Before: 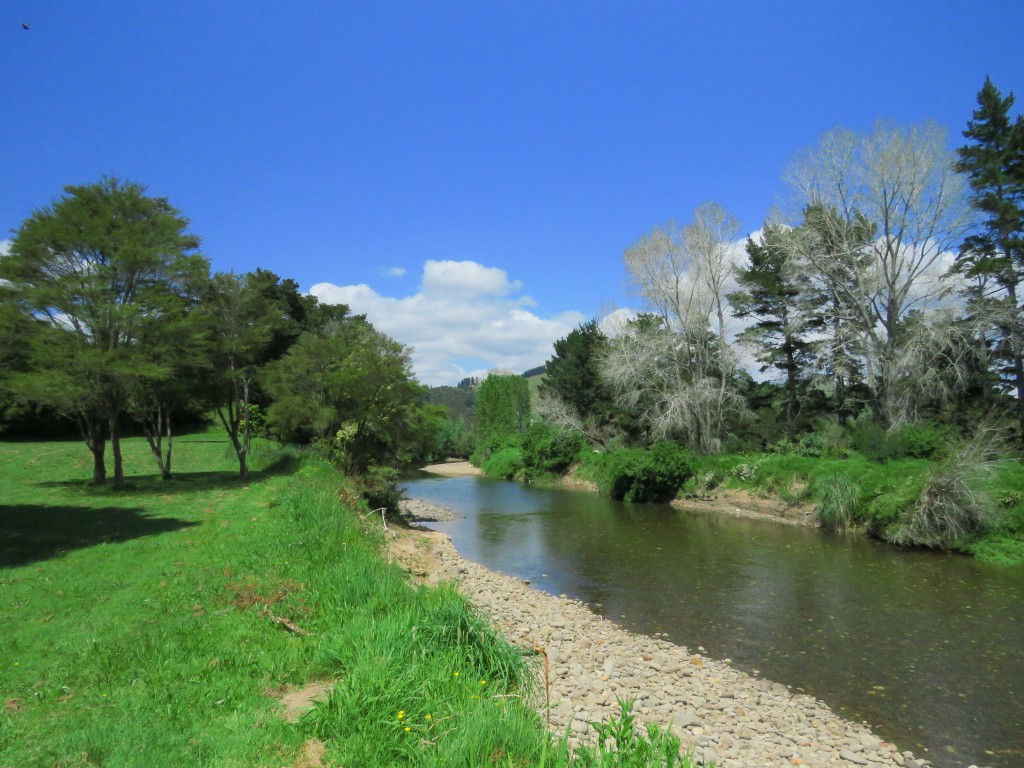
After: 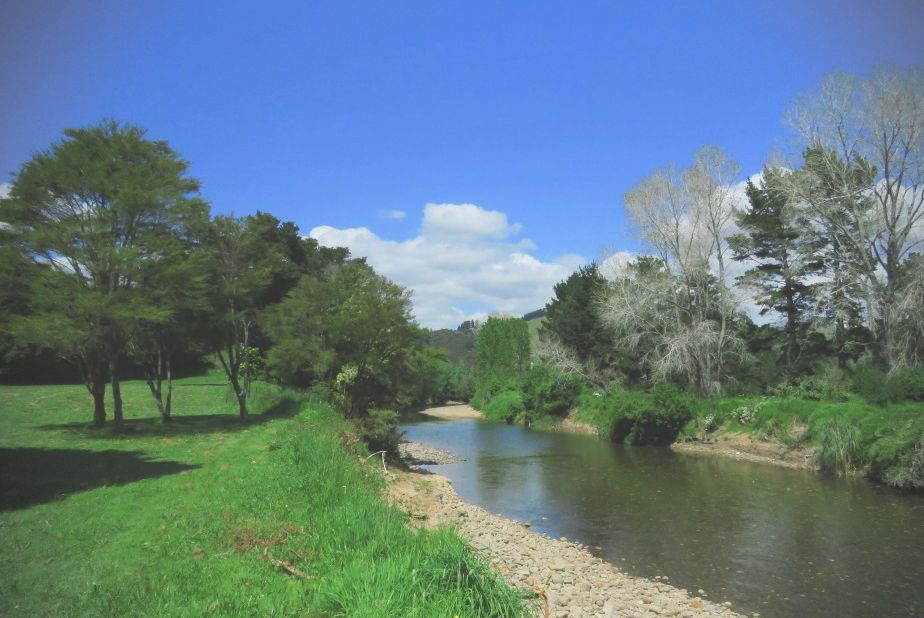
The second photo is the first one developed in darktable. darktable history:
crop: top 7.49%, right 9.717%, bottom 11.943%
vignetting: dithering 8-bit output, unbound false
exposure: black level correction -0.03, compensate highlight preservation false
